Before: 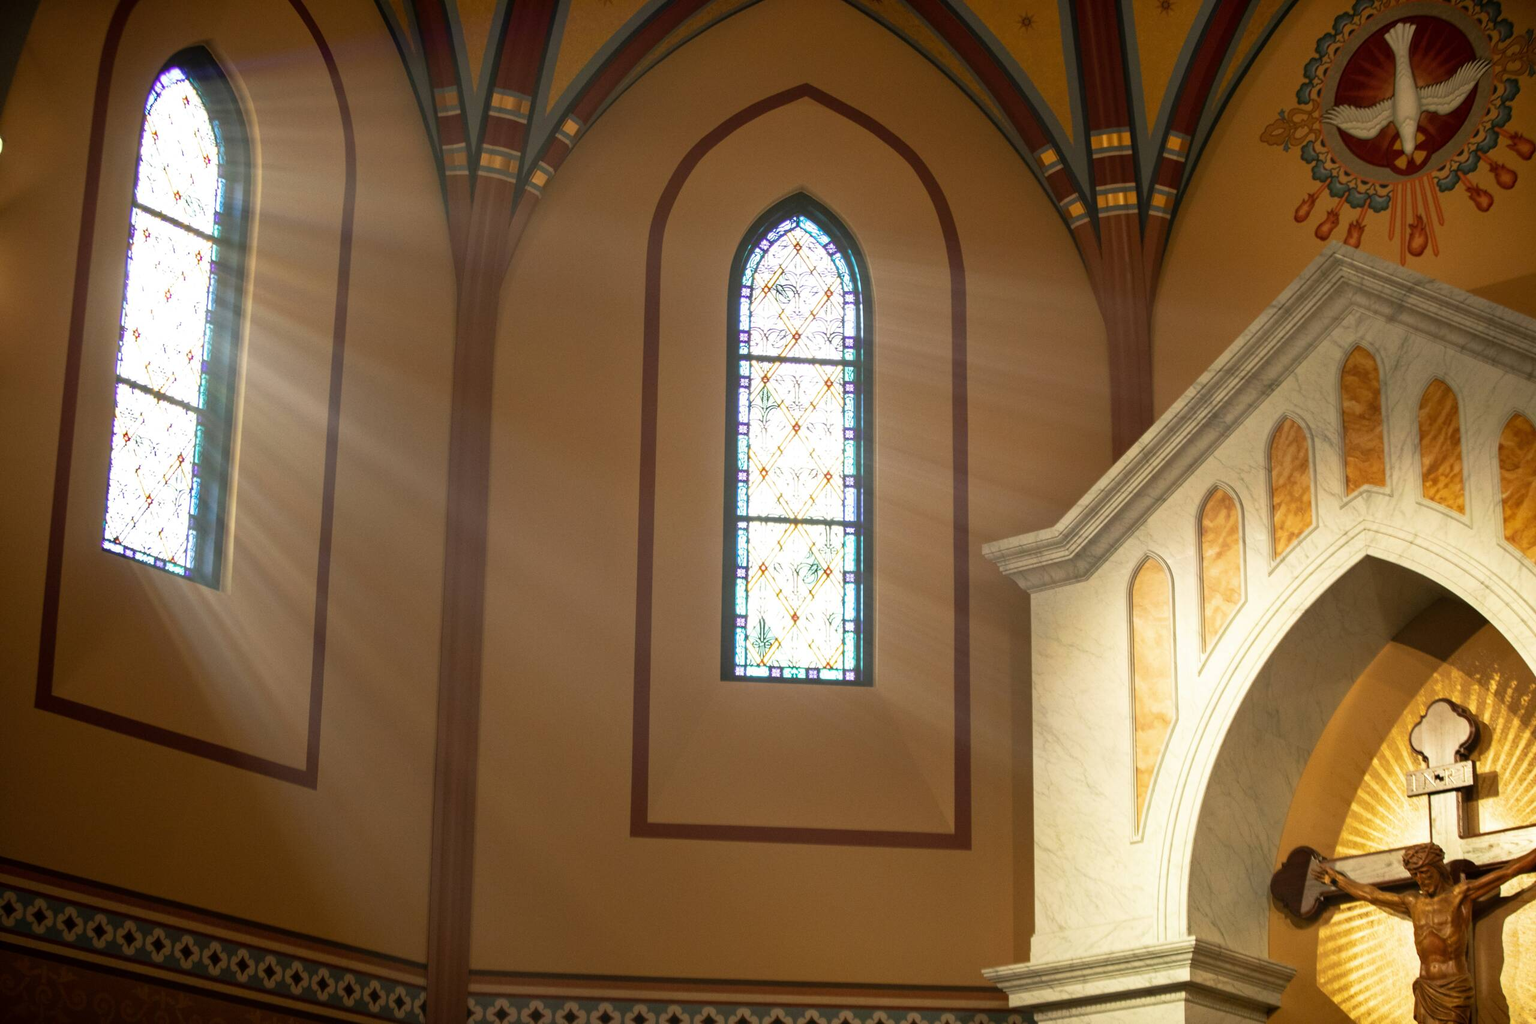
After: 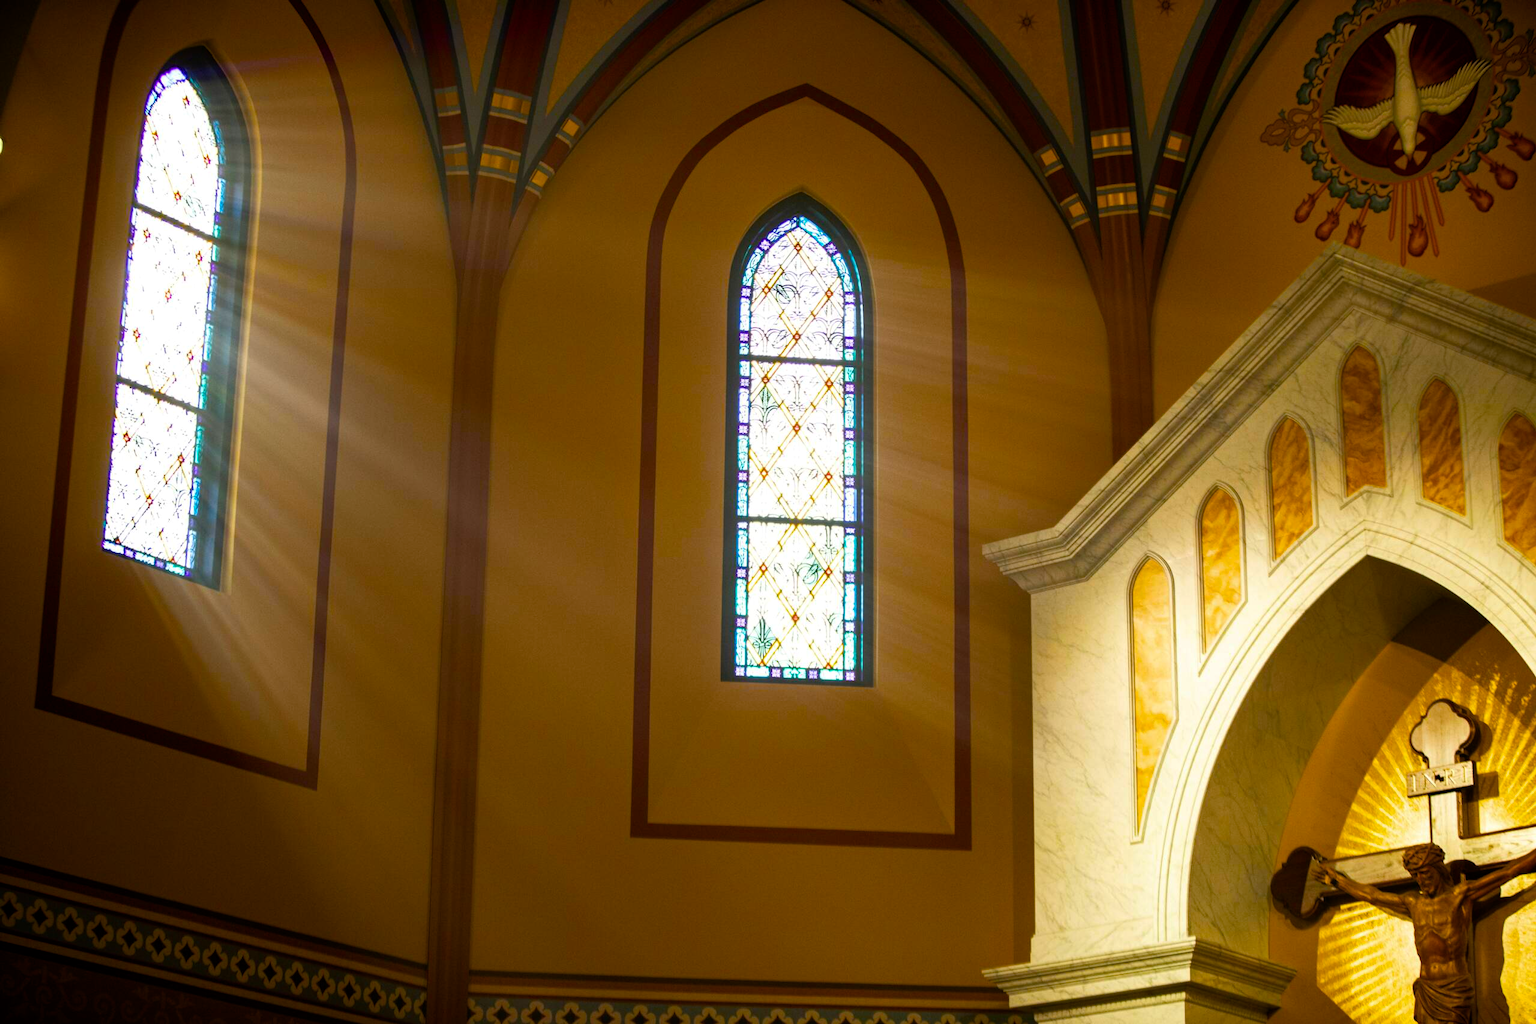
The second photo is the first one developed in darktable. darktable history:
color balance rgb: power › luminance -14.754%, linear chroma grading › global chroma 8.848%, perceptual saturation grading › global saturation 36.022%, perceptual saturation grading › shadows 34.629%, global vibrance 9.457%
